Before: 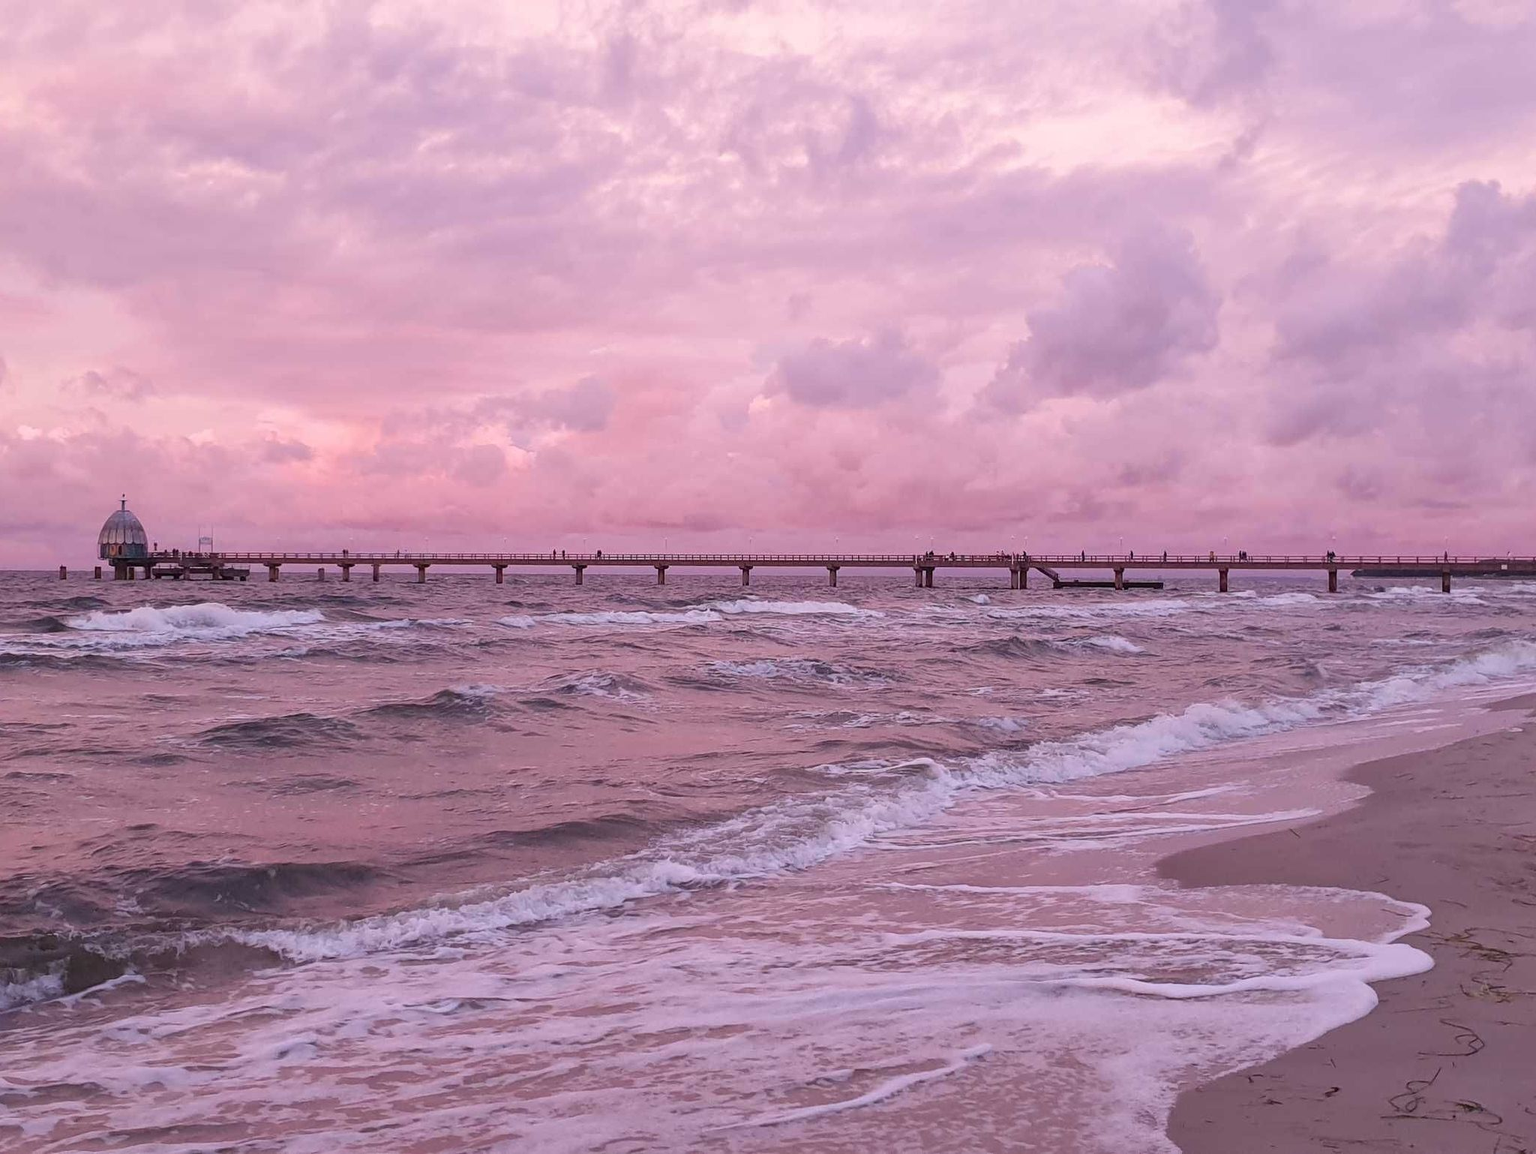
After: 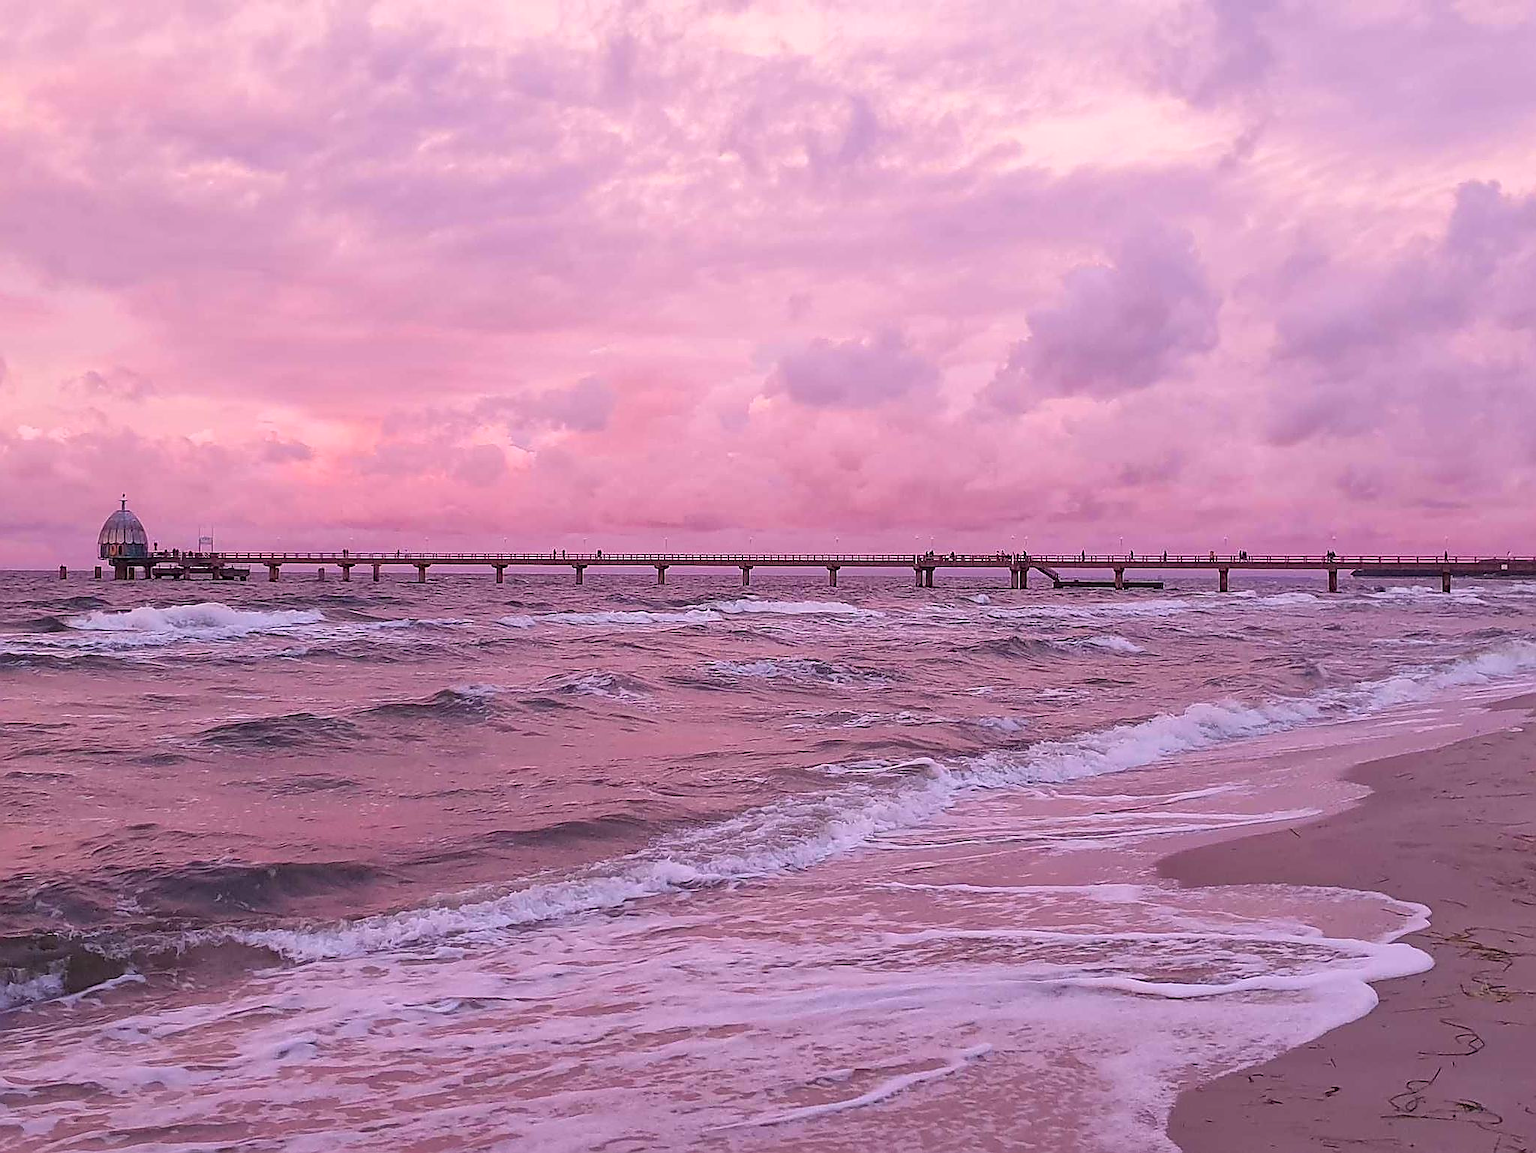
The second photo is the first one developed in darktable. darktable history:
sharpen: radius 1.4, amount 1.25, threshold 0.7
color balance rgb: perceptual saturation grading › global saturation 25%, global vibrance 20%
